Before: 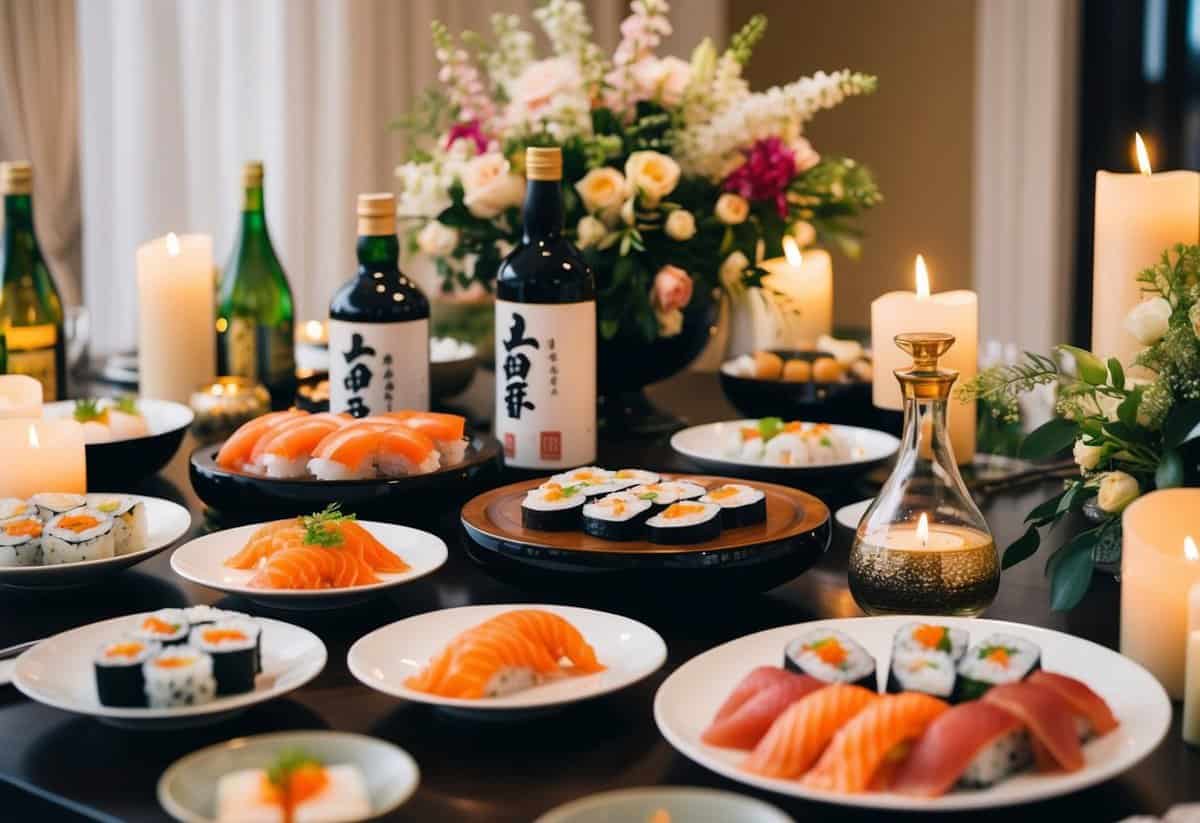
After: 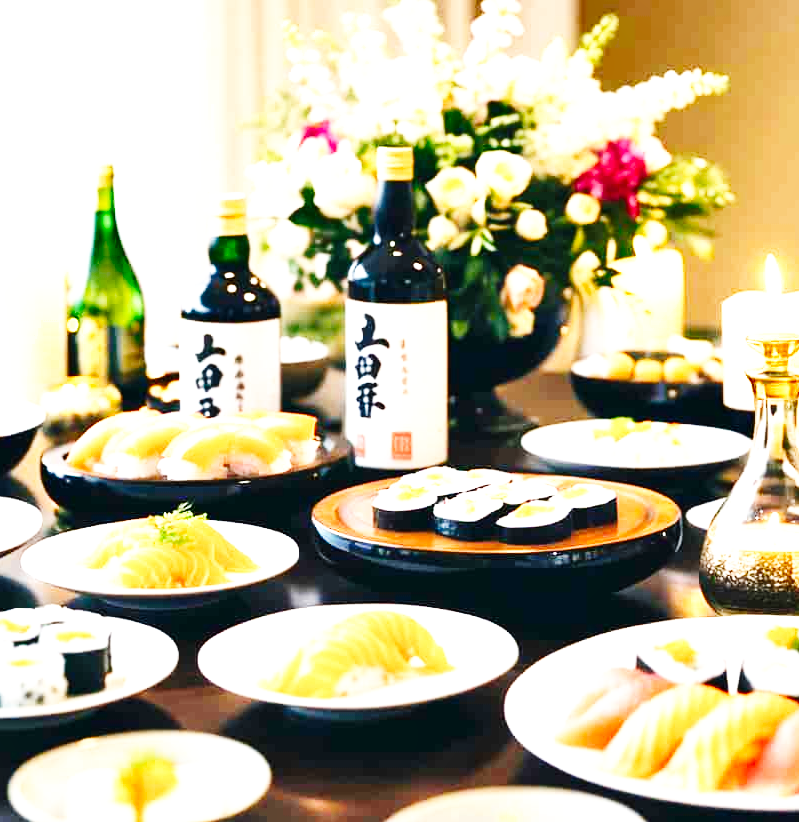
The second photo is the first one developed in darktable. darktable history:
crop and rotate: left 12.435%, right 20.911%
exposure: black level correction 0, exposure 1.508 EV, compensate highlight preservation false
base curve: curves: ch0 [(0, 0.003) (0.001, 0.002) (0.006, 0.004) (0.02, 0.022) (0.048, 0.086) (0.094, 0.234) (0.162, 0.431) (0.258, 0.629) (0.385, 0.8) (0.548, 0.918) (0.751, 0.988) (1, 1)], preserve colors none
shadows and highlights: soften with gaussian
